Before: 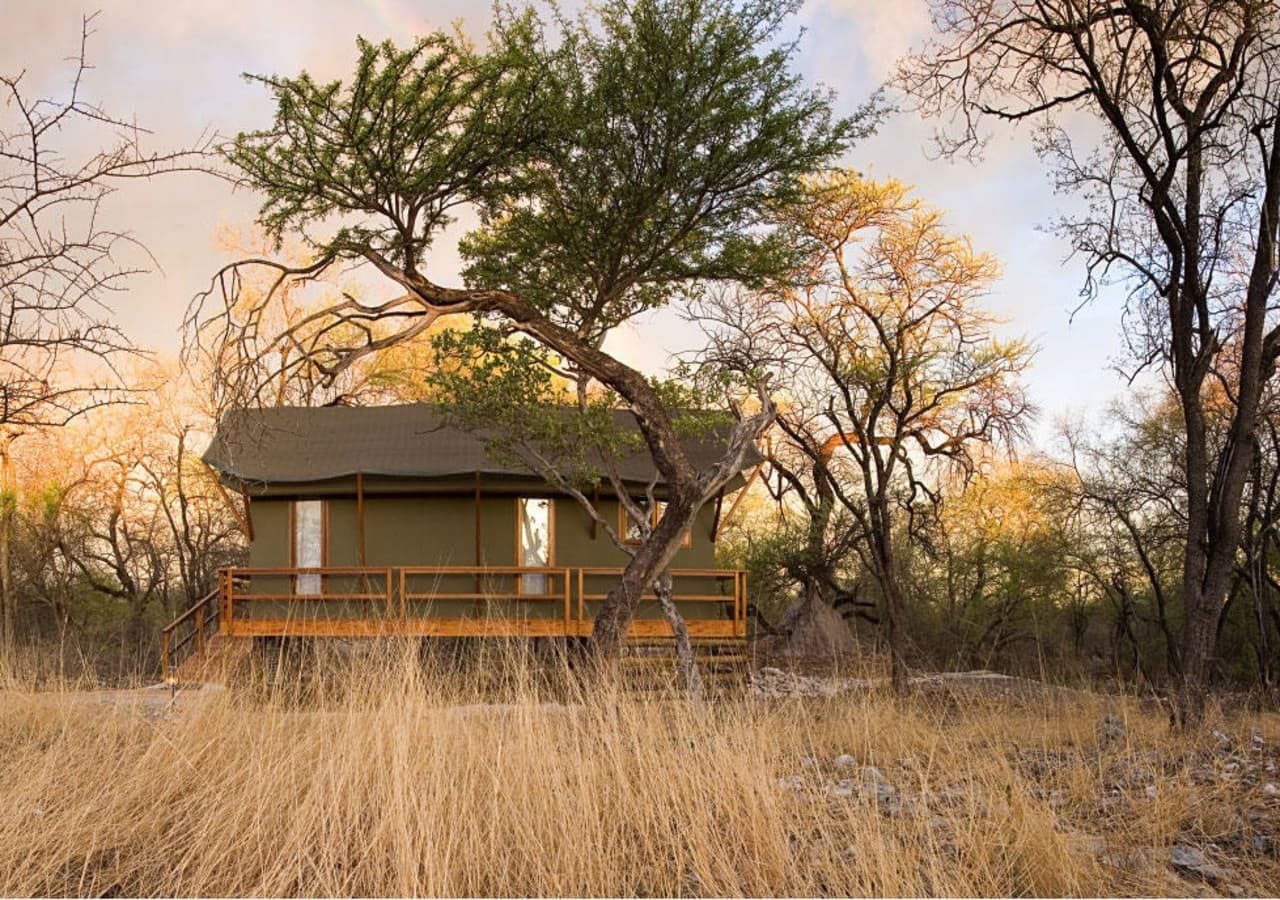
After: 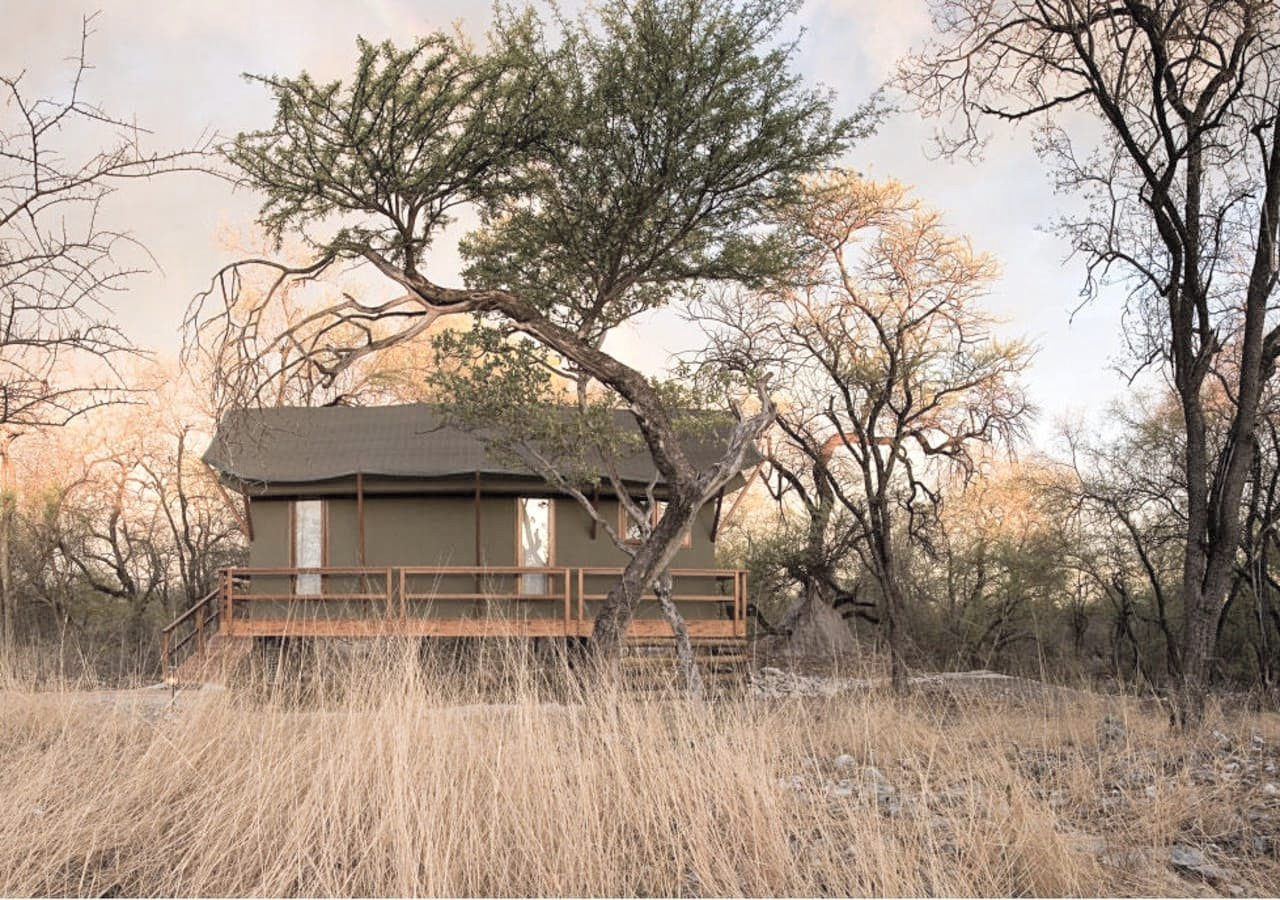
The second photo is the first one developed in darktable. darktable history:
contrast brightness saturation: brightness 0.18, saturation -0.5
color zones: curves: ch1 [(0.239, 0.552) (0.75, 0.5)]; ch2 [(0.25, 0.462) (0.749, 0.457)], mix 25.94%
local contrast: mode bilateral grid, contrast 20, coarseness 50, detail 120%, midtone range 0.2
exposure: compensate exposure bias true, compensate highlight preservation false
